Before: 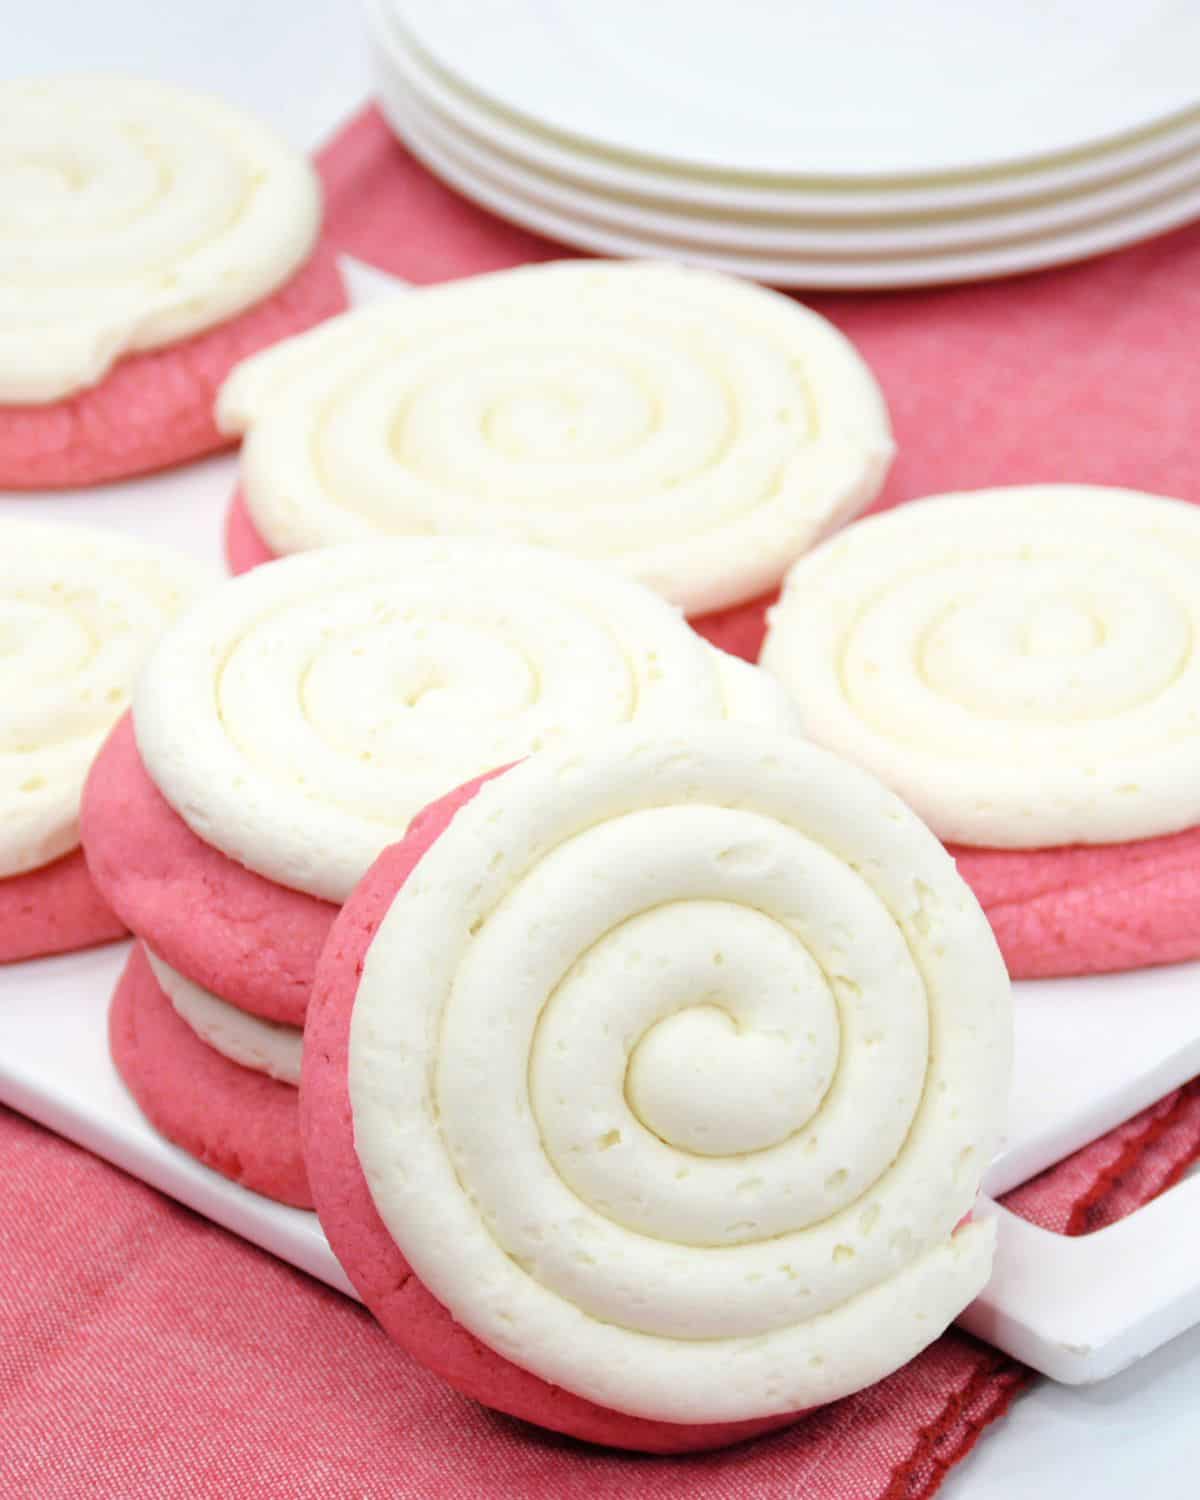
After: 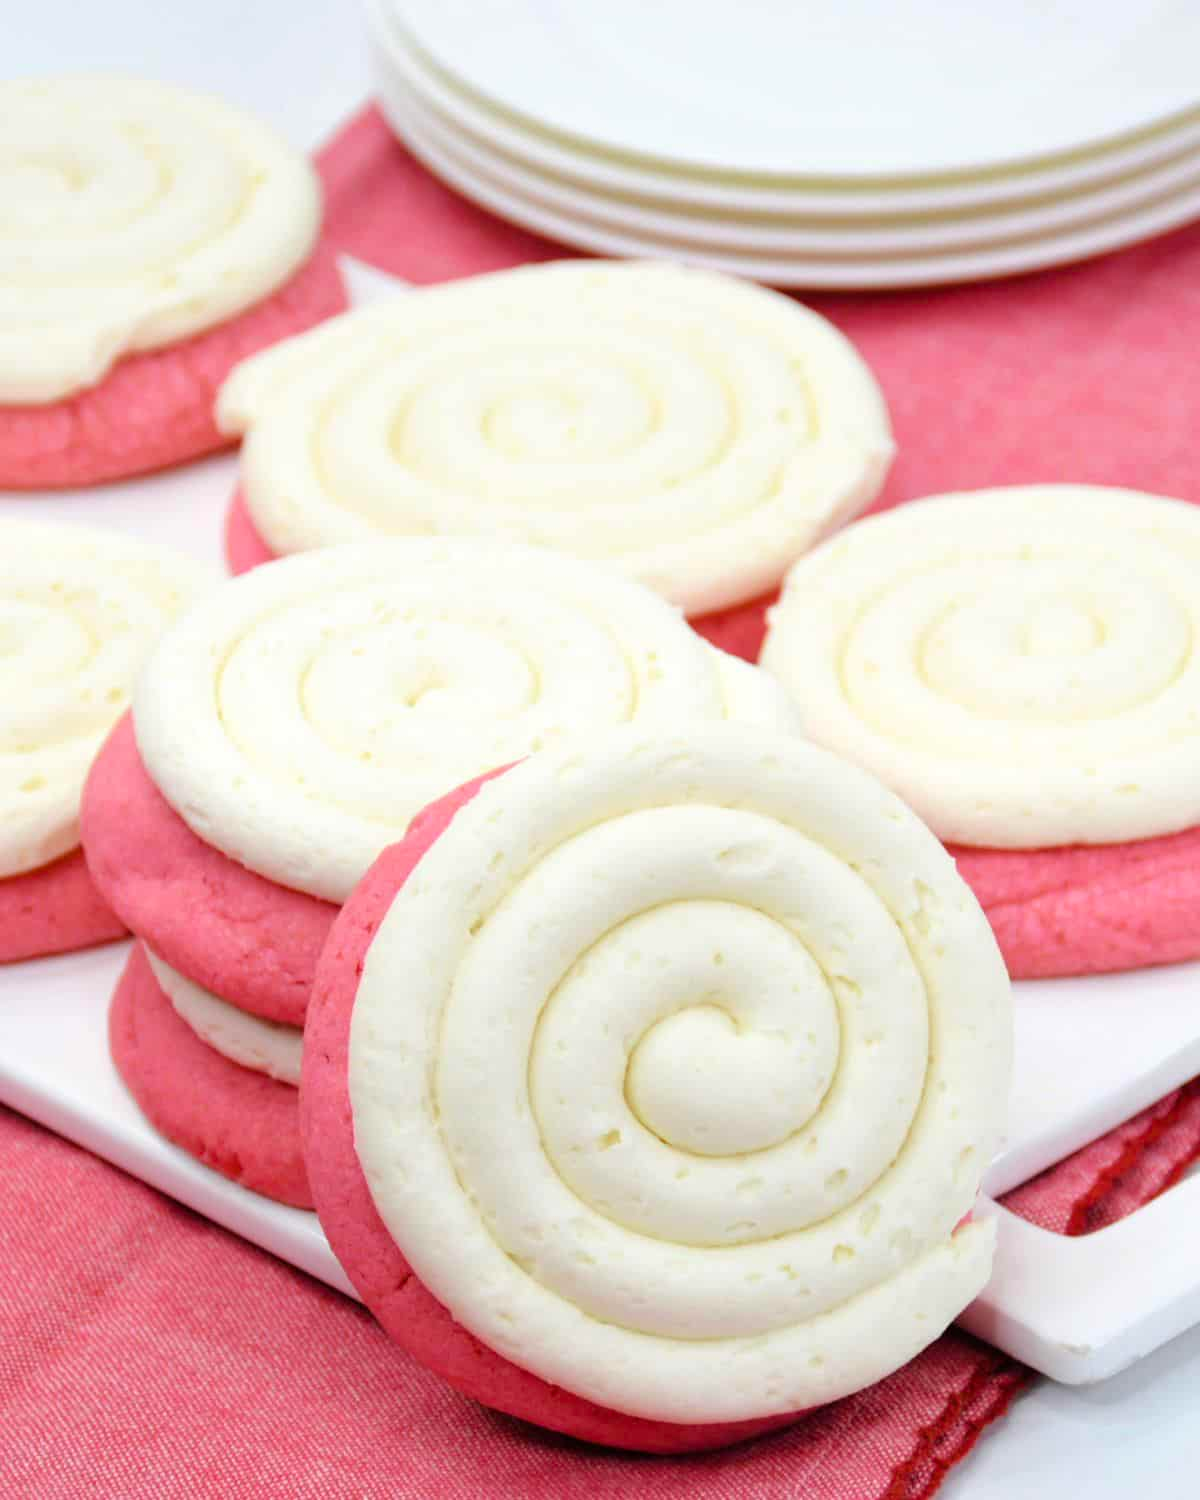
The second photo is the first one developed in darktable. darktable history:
color balance rgb: perceptual saturation grading › global saturation 10%, global vibrance 20%
color balance: on, module defaults
